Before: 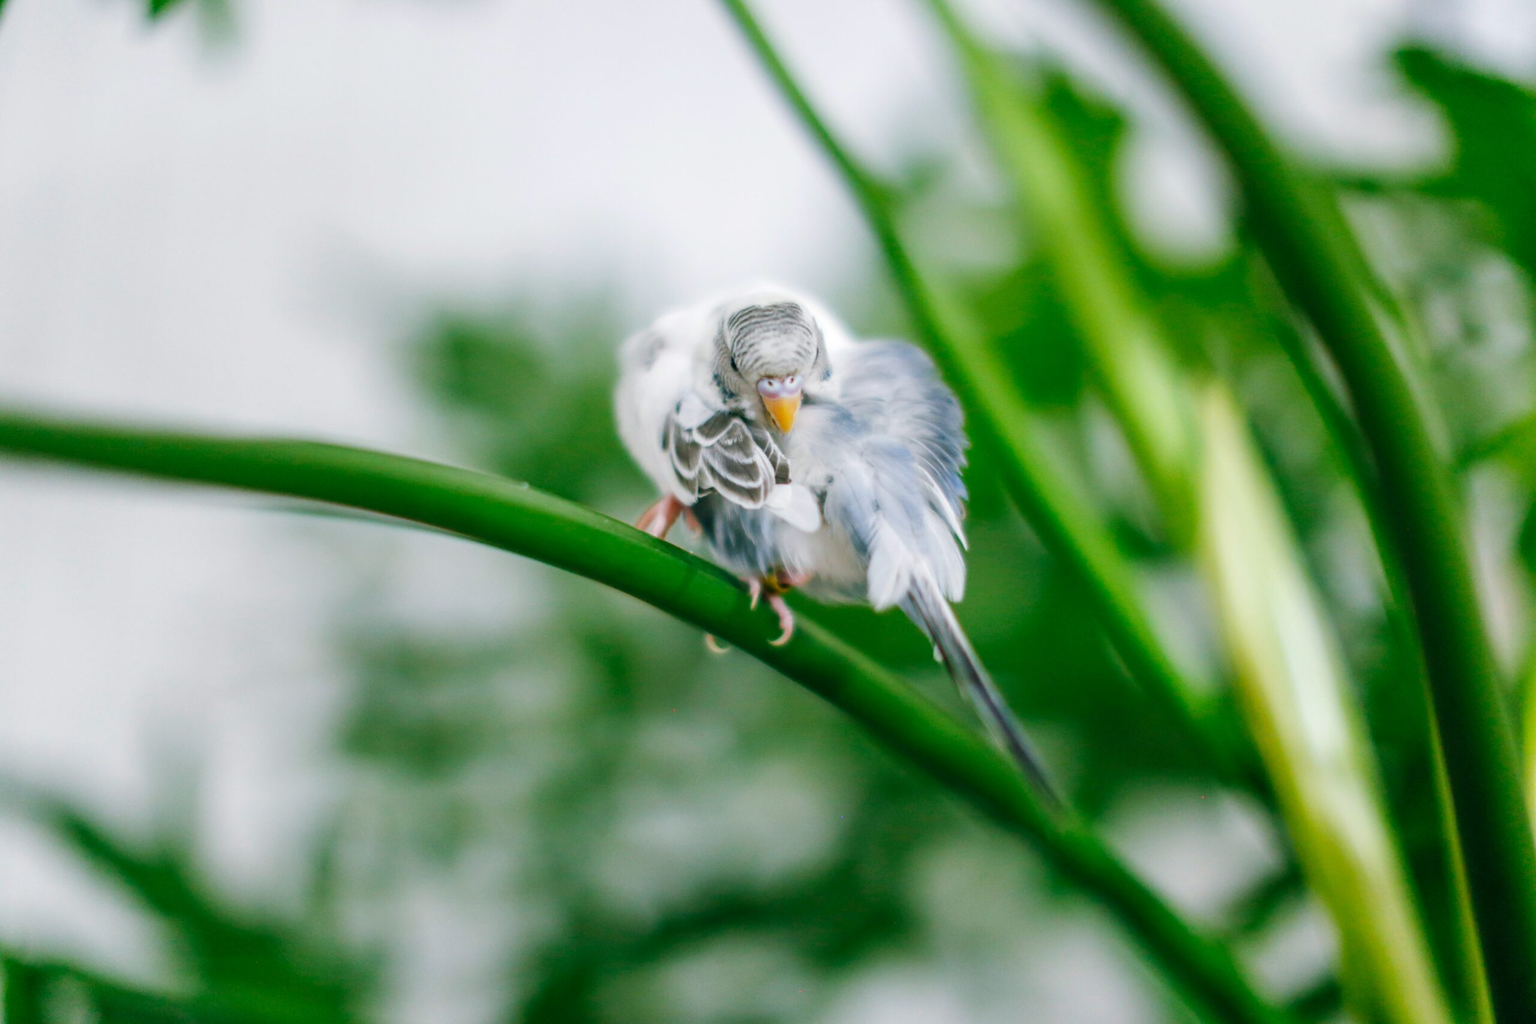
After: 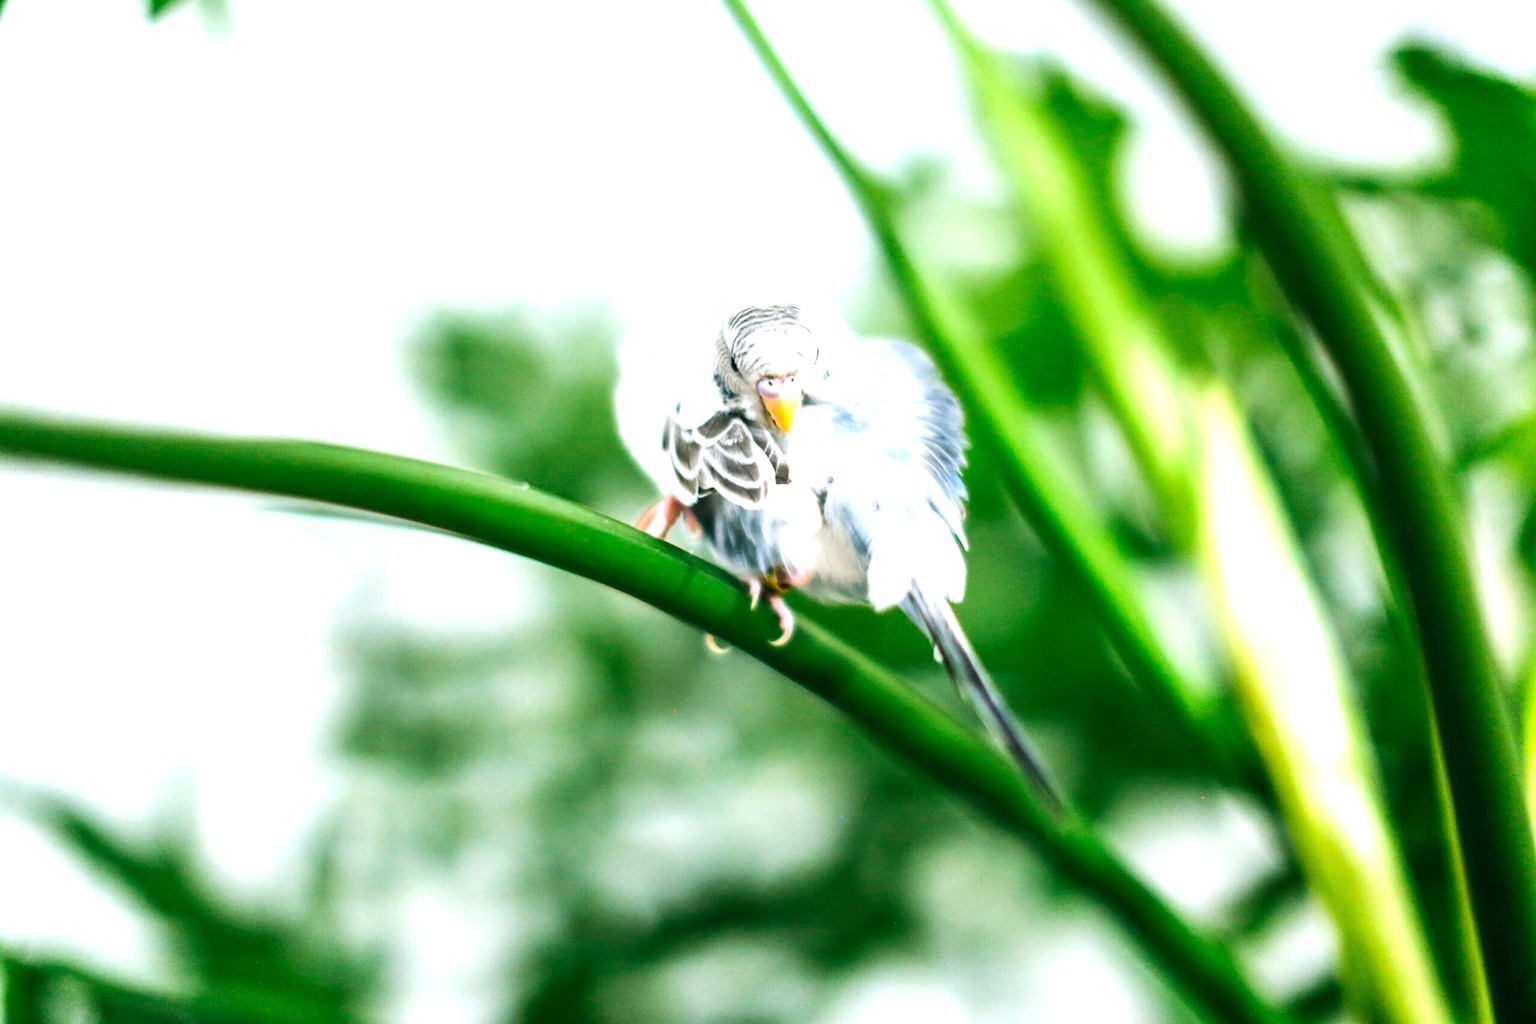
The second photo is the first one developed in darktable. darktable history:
exposure: exposure 0.574 EV, compensate highlight preservation false
tone equalizer: -8 EV -0.75 EV, -7 EV -0.7 EV, -6 EV -0.6 EV, -5 EV -0.4 EV, -3 EV 0.4 EV, -2 EV 0.6 EV, -1 EV 0.7 EV, +0 EV 0.75 EV, edges refinement/feathering 500, mask exposure compensation -1.57 EV, preserve details no
